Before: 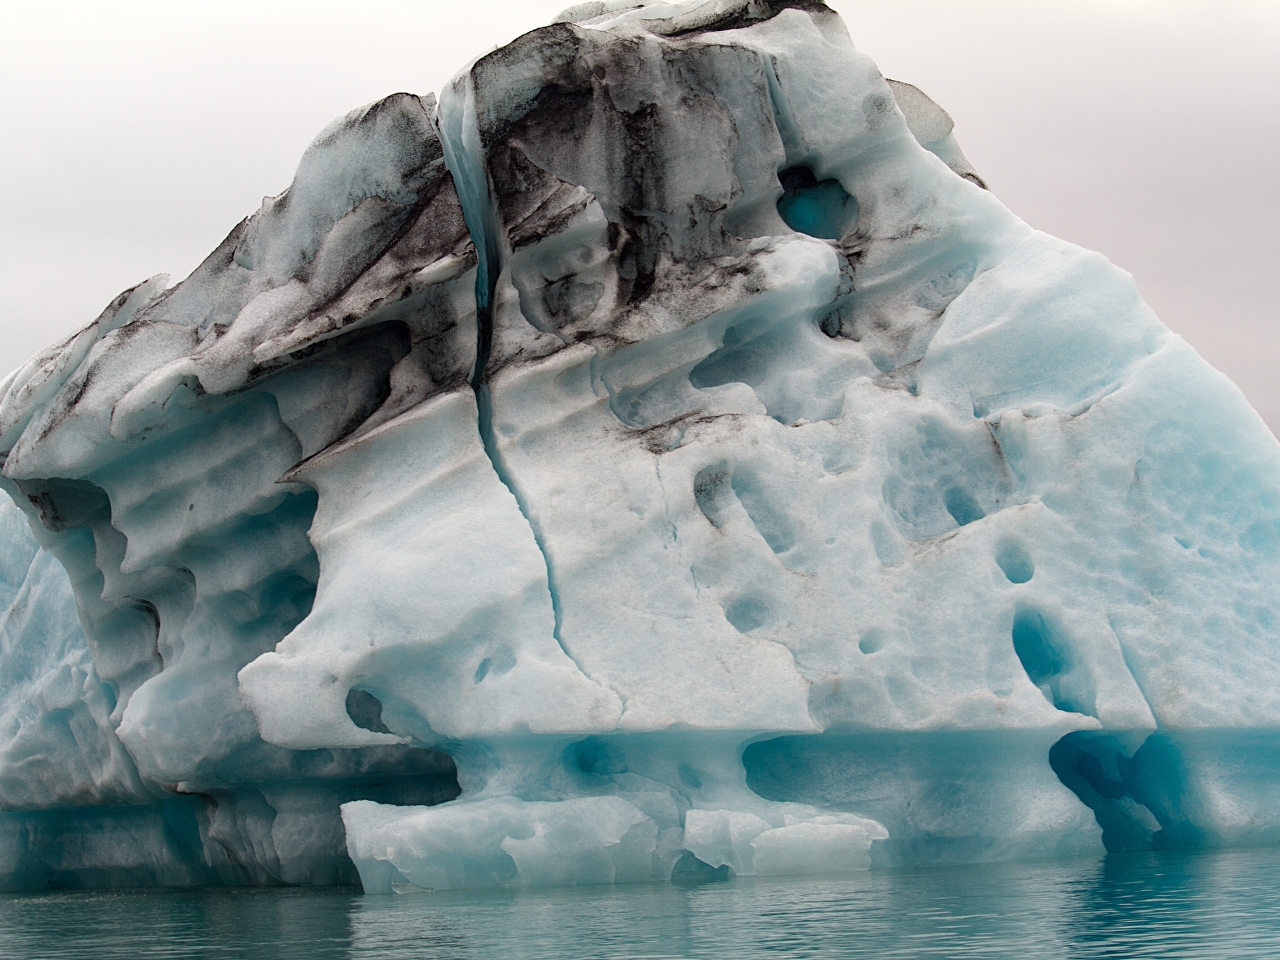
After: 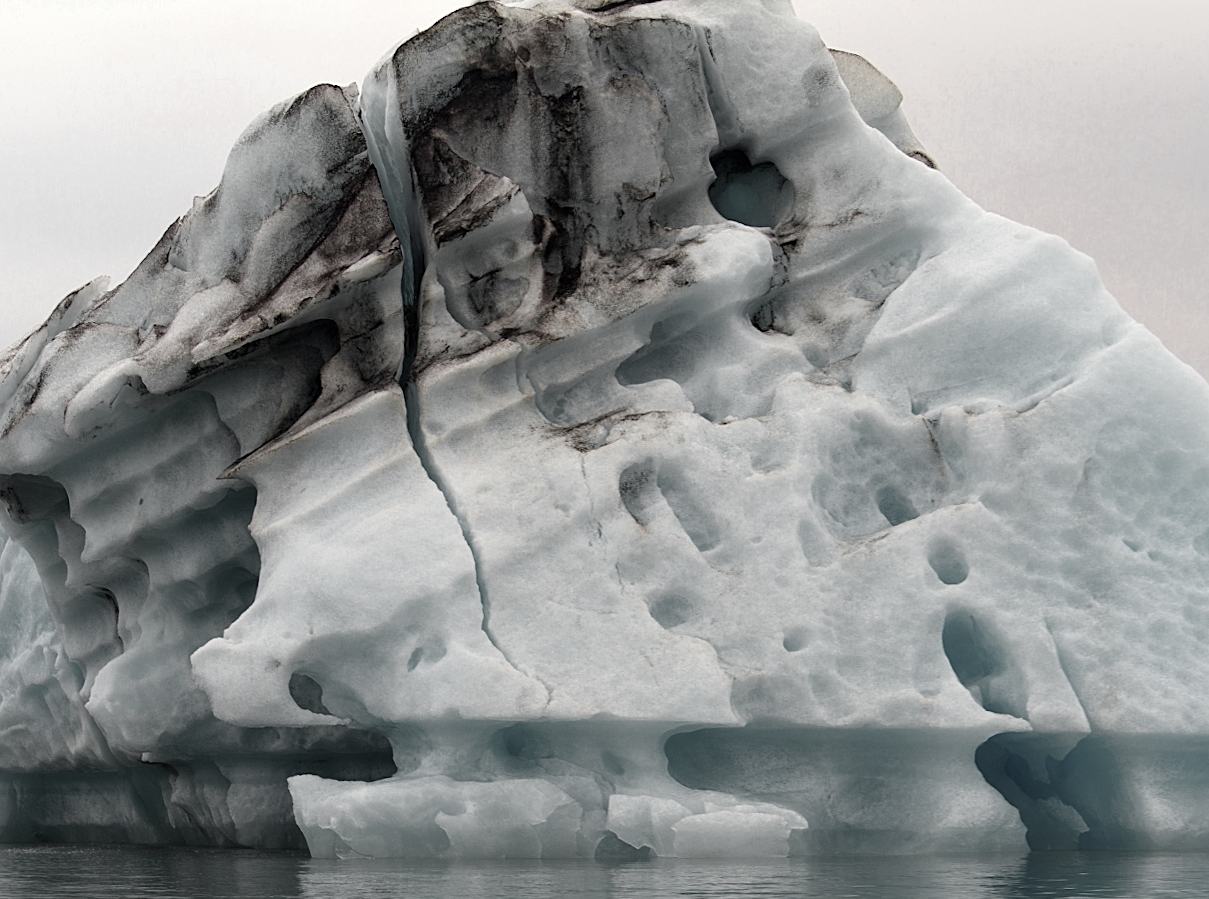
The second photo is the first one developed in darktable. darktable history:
color zones: curves: ch0 [(0.035, 0.242) (0.25, 0.5) (0.384, 0.214) (0.488, 0.255) (0.75, 0.5)]; ch1 [(0.063, 0.379) (0.25, 0.5) (0.354, 0.201) (0.489, 0.085) (0.729, 0.271)]; ch2 [(0.25, 0.5) (0.38, 0.517) (0.442, 0.51) (0.735, 0.456)]
sharpen: amount 0.2
tone equalizer: on, module defaults
rotate and perspective: rotation 0.062°, lens shift (vertical) 0.115, lens shift (horizontal) -0.133, crop left 0.047, crop right 0.94, crop top 0.061, crop bottom 0.94
